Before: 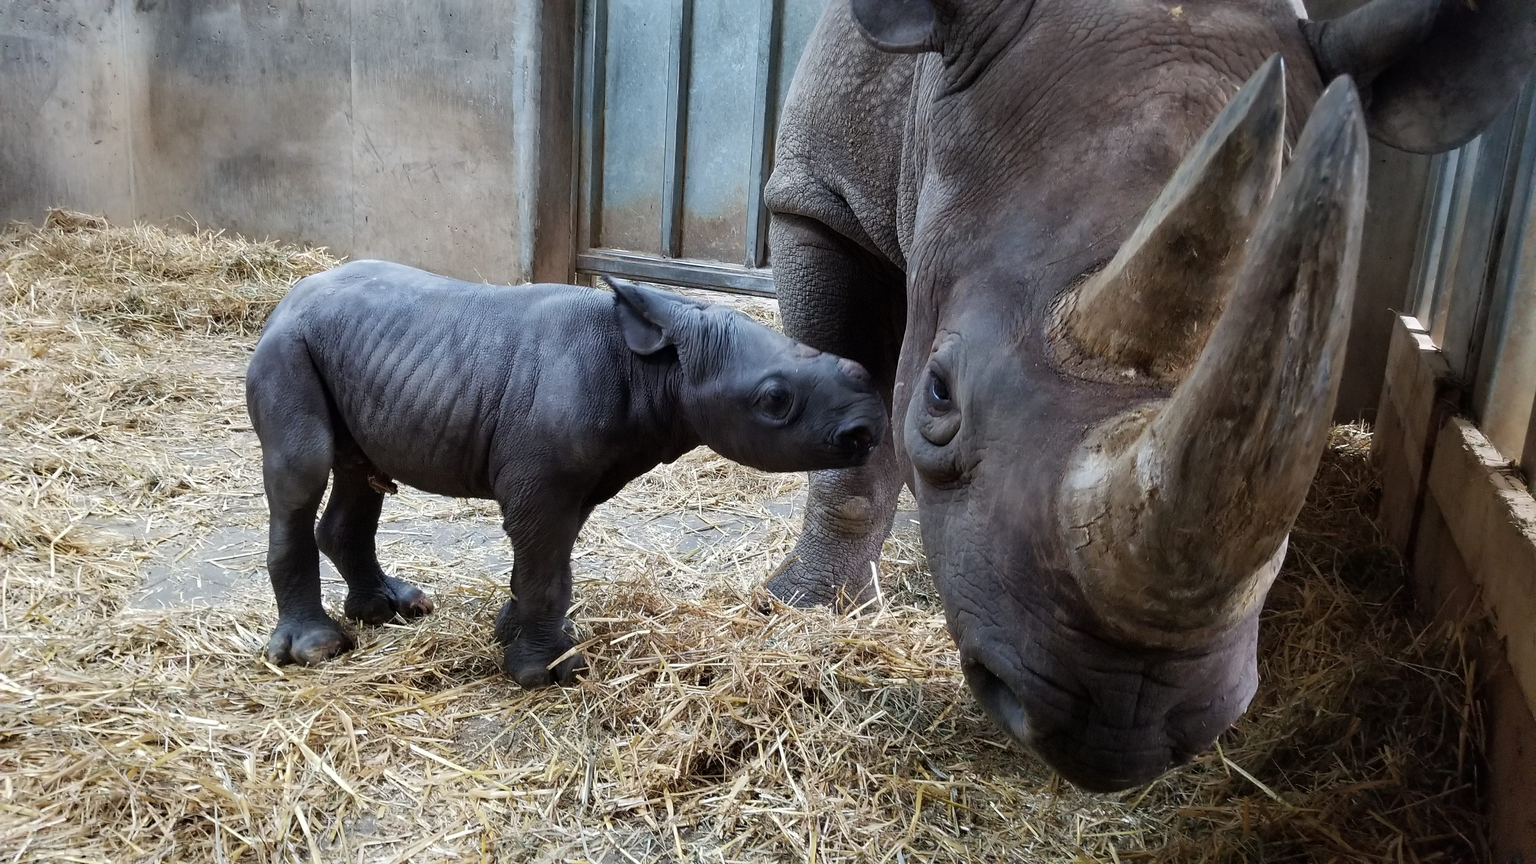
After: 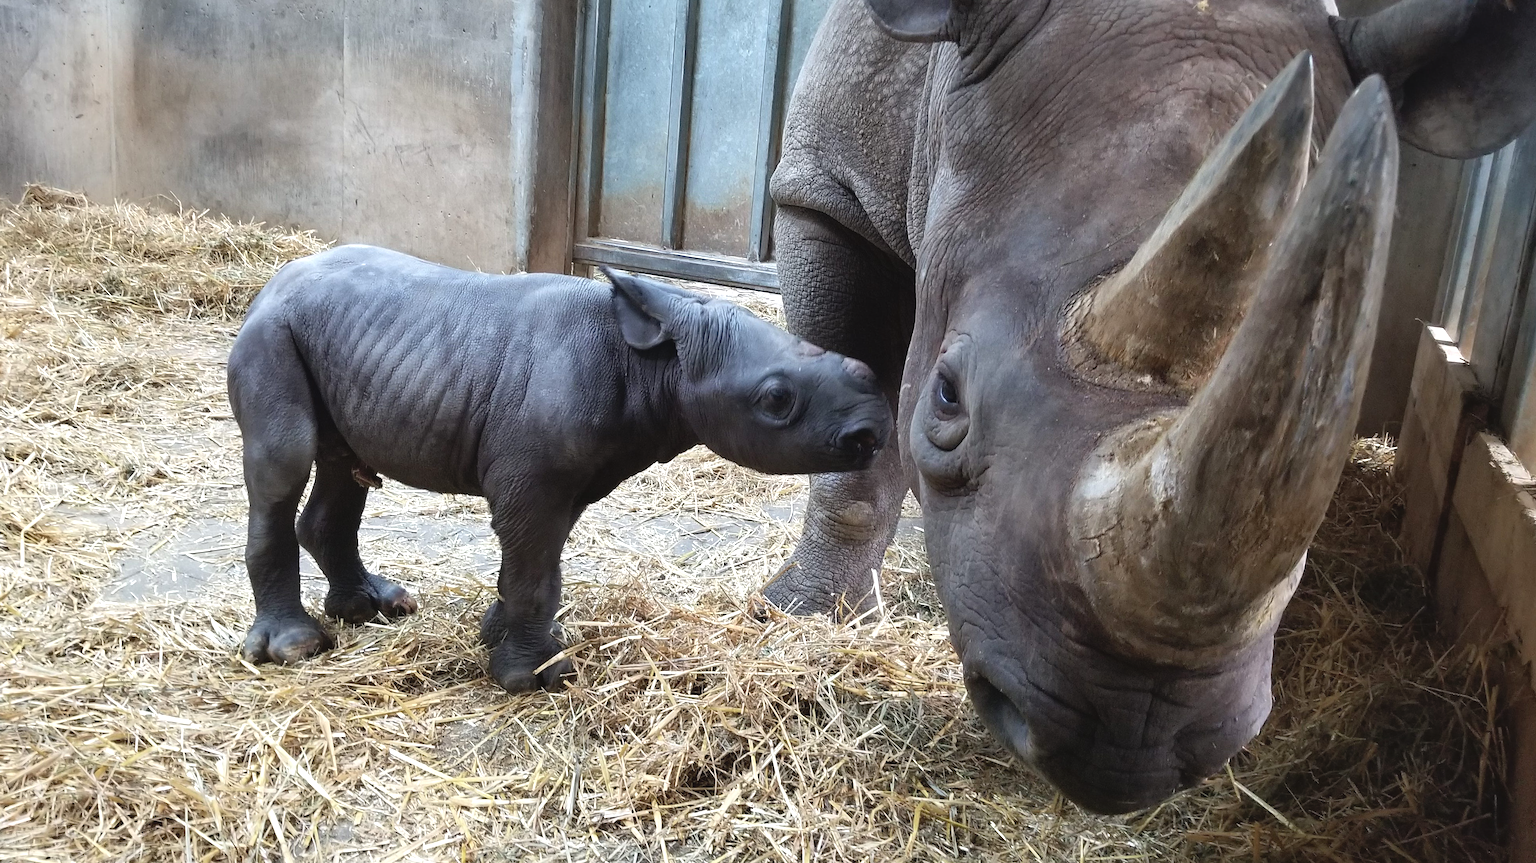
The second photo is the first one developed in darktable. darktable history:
exposure: exposure 0.606 EV, compensate highlight preservation false
crop and rotate: angle -1.26°
base curve: curves: ch0 [(0, 0) (0.472, 0.455) (1, 1)], preserve colors none
contrast brightness saturation: contrast -0.094, saturation -0.1
